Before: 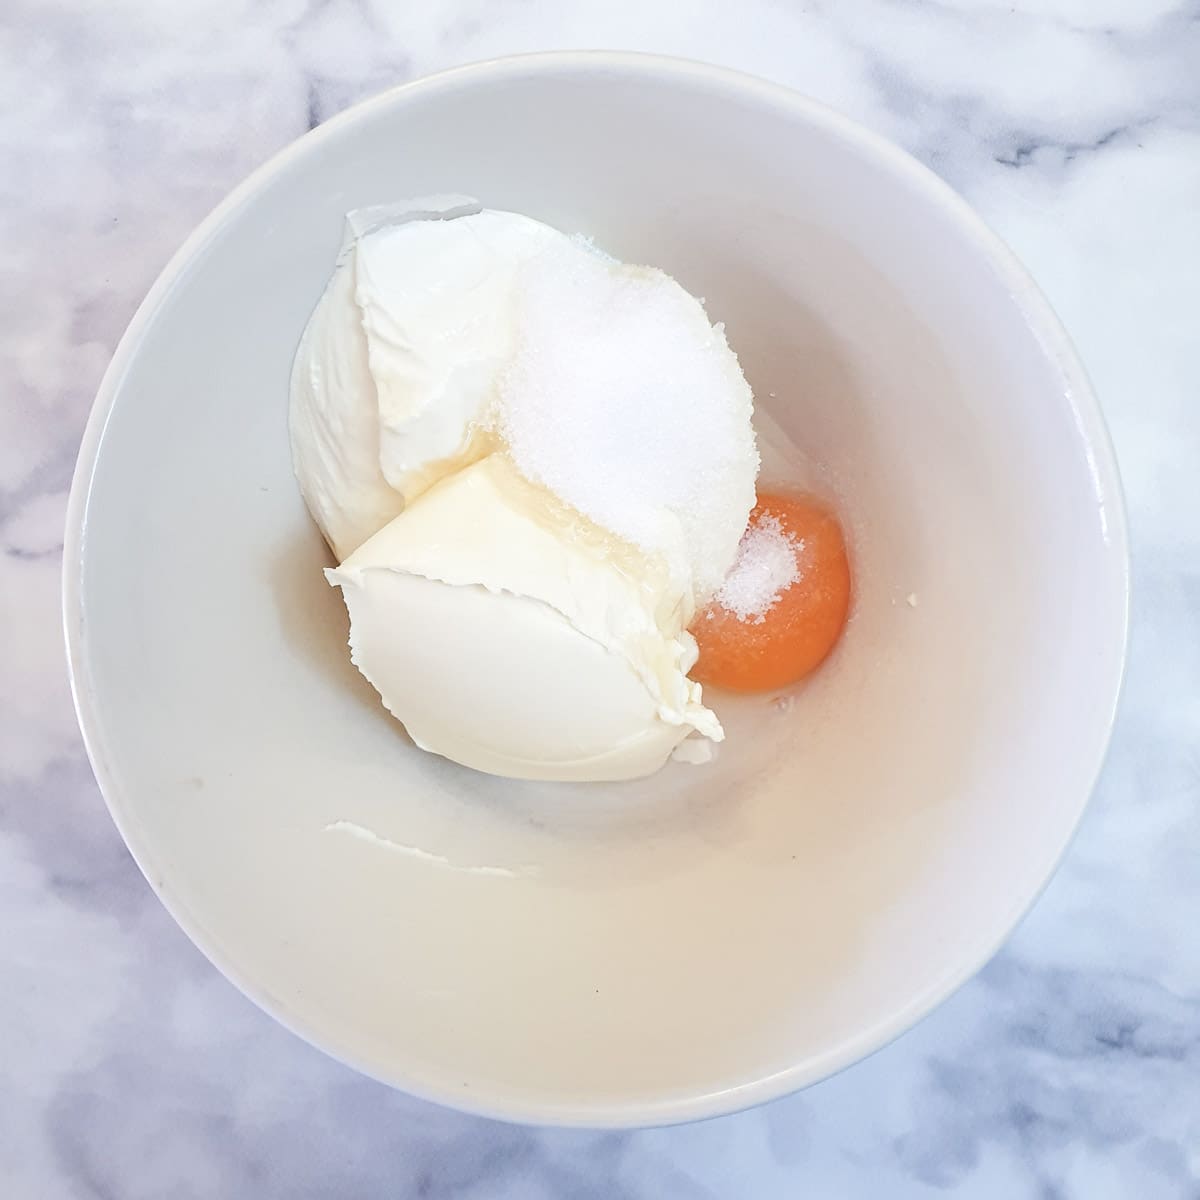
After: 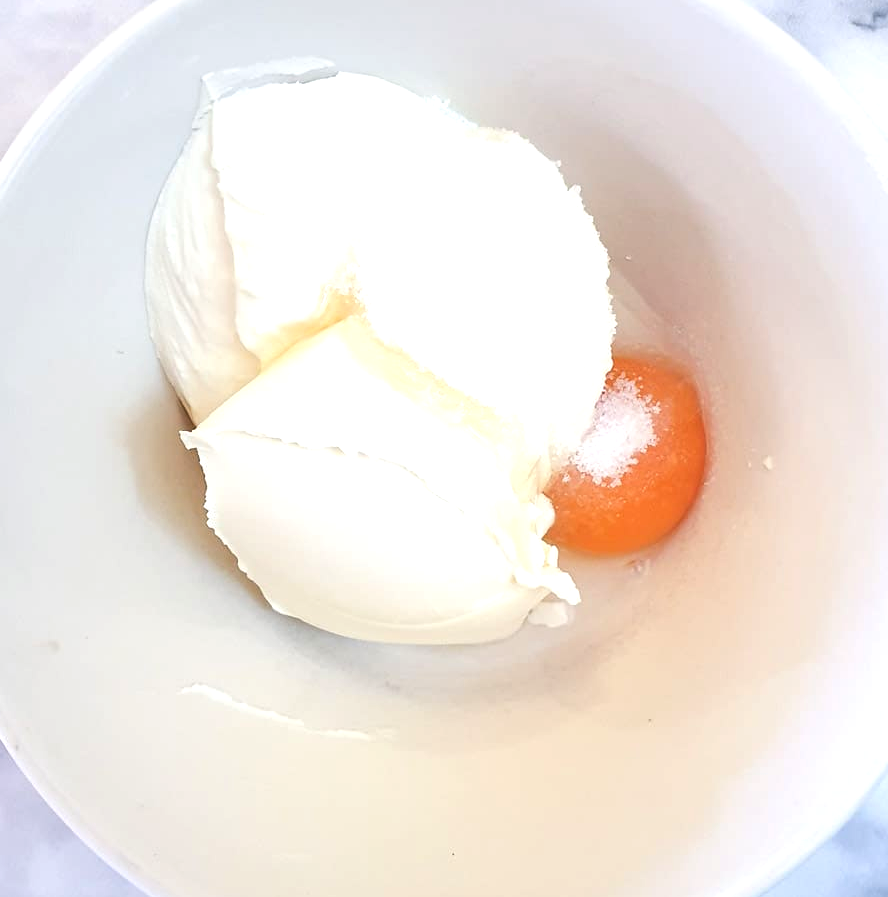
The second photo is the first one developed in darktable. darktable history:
contrast brightness saturation: saturation 0.134
crop and rotate: left 12.075%, top 11.423%, right 13.899%, bottom 13.767%
tone equalizer: -8 EV -0.408 EV, -7 EV -0.362 EV, -6 EV -0.294 EV, -5 EV -0.261 EV, -3 EV 0.187 EV, -2 EV 0.321 EV, -1 EV 0.404 EV, +0 EV 0.399 EV, edges refinement/feathering 500, mask exposure compensation -1.57 EV, preserve details no
